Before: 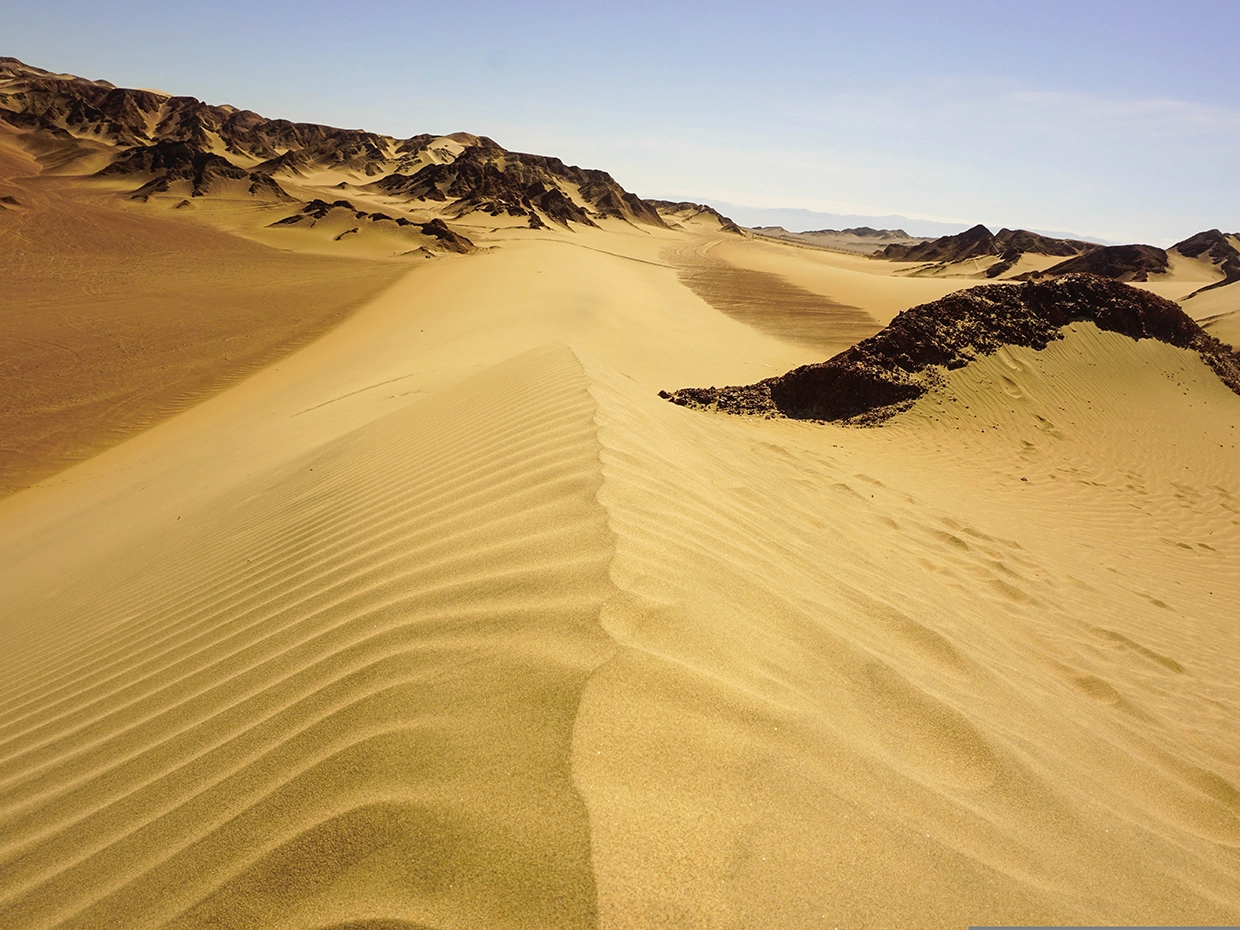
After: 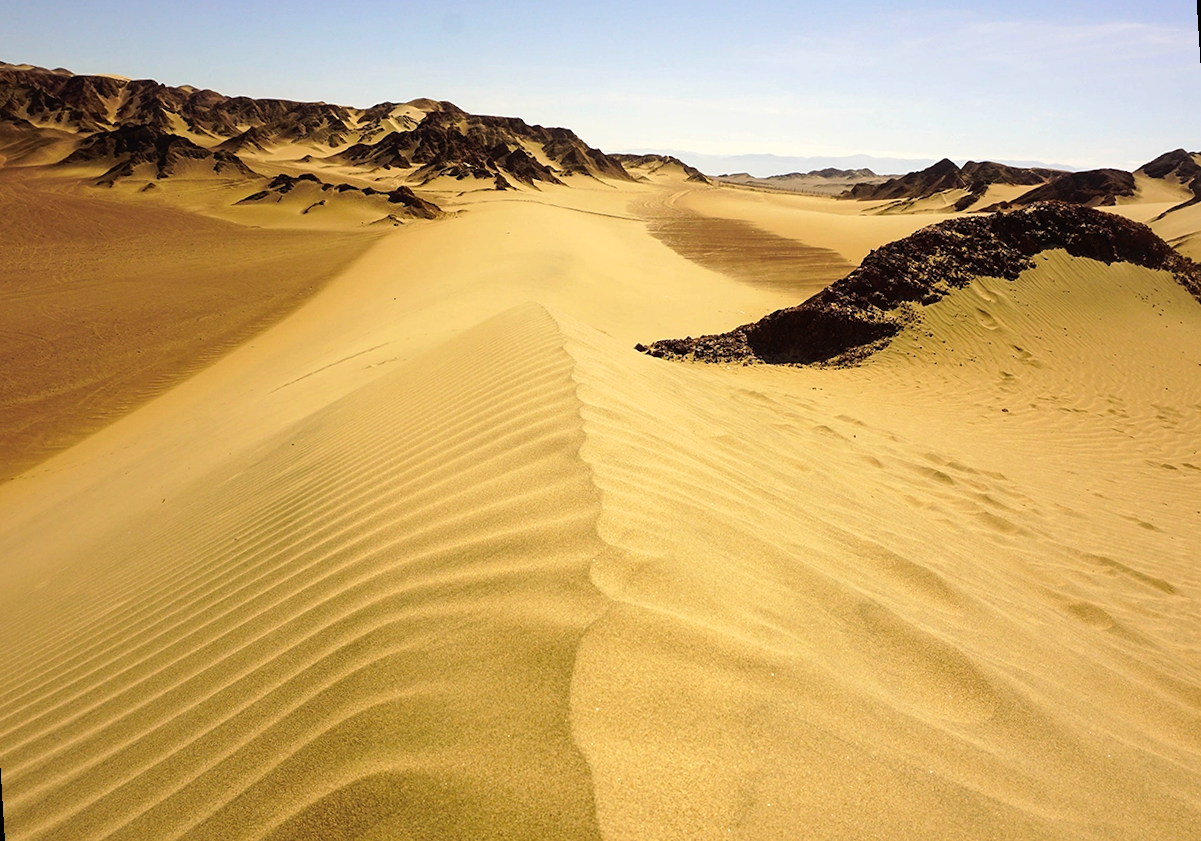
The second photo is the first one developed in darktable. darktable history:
color balance: contrast 10%
rotate and perspective: rotation -3.52°, crop left 0.036, crop right 0.964, crop top 0.081, crop bottom 0.919
